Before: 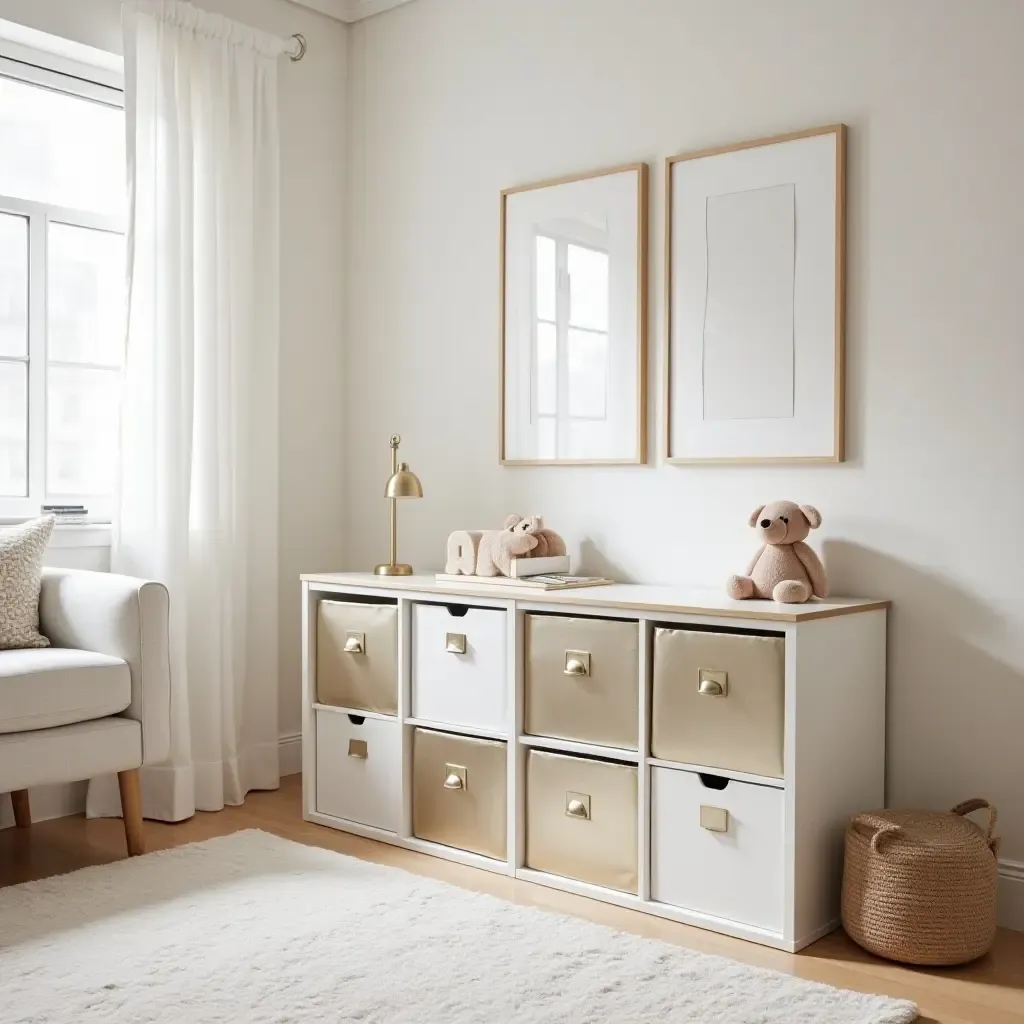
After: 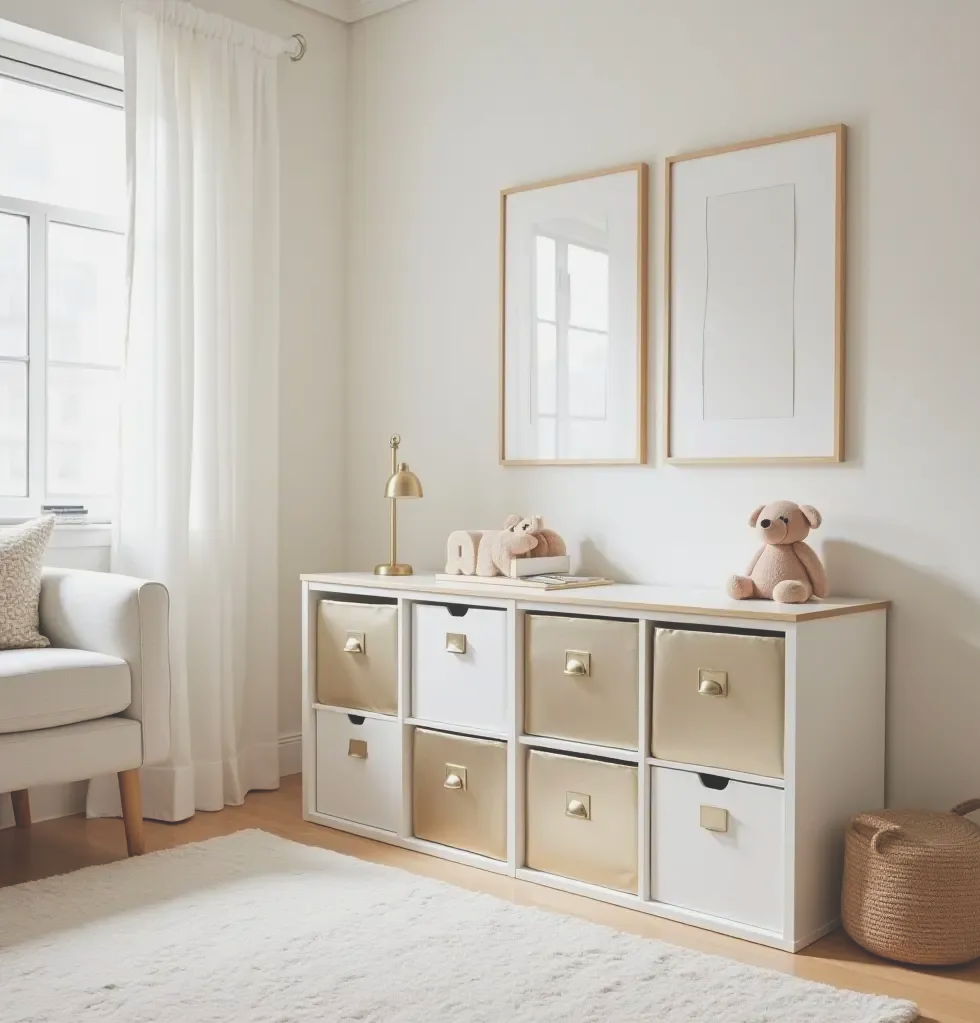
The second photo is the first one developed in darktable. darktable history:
contrast brightness saturation: contrast -0.092, brightness 0.053, saturation 0.078
exposure: black level correction -0.015, compensate highlight preservation false
crop: right 4.293%, bottom 0.027%
